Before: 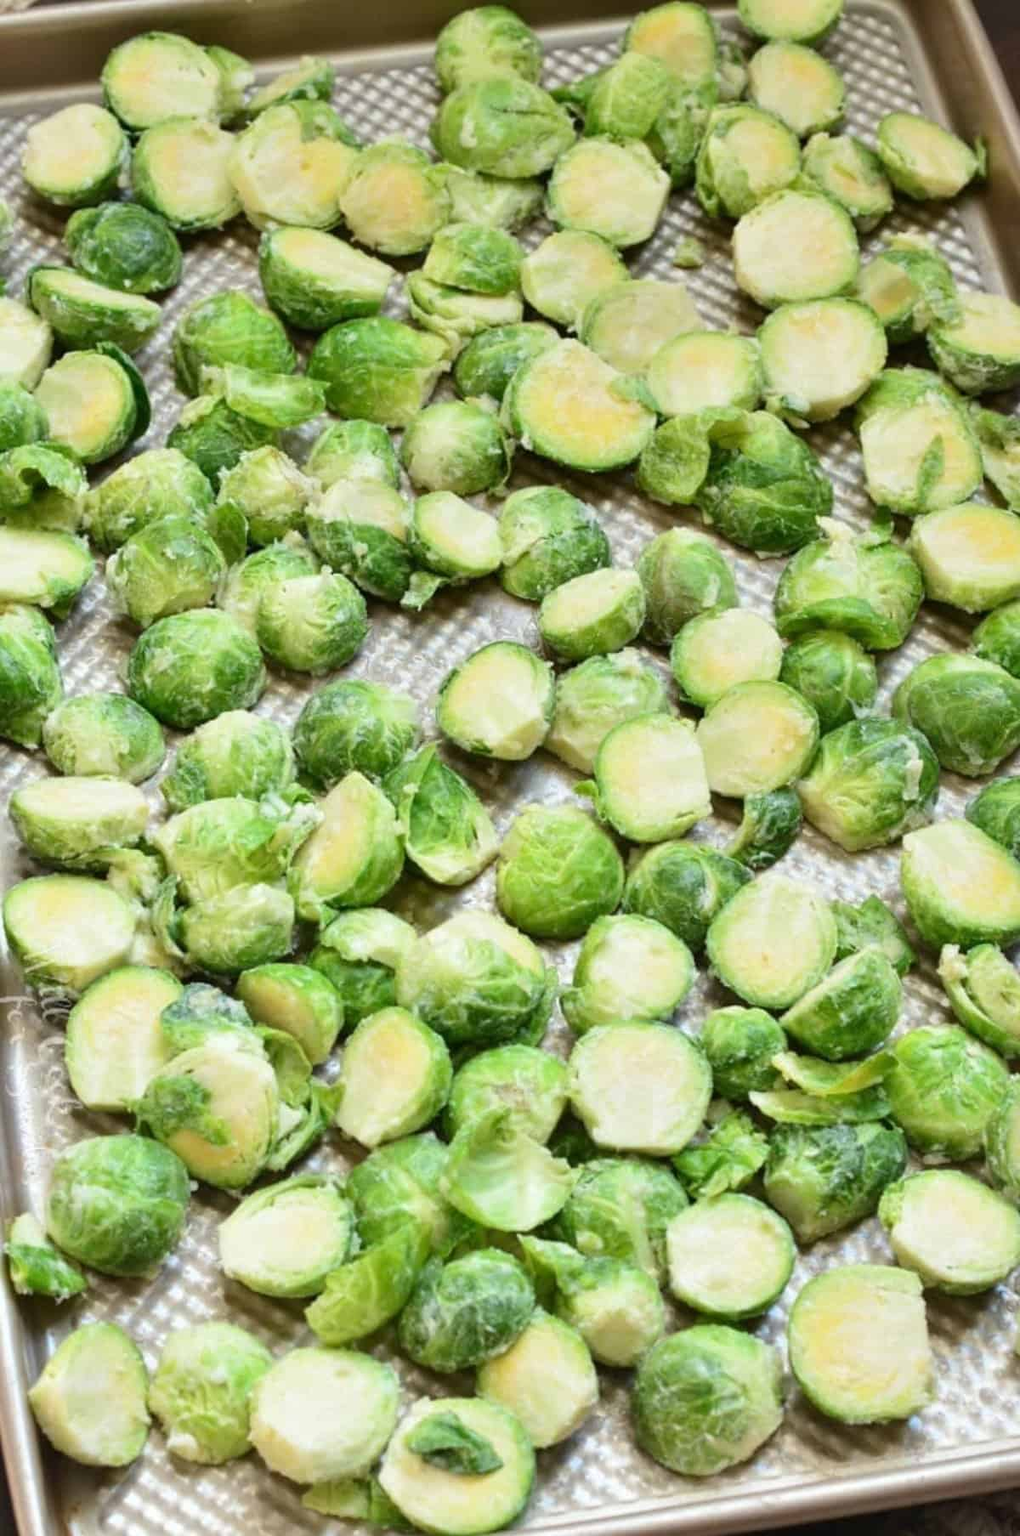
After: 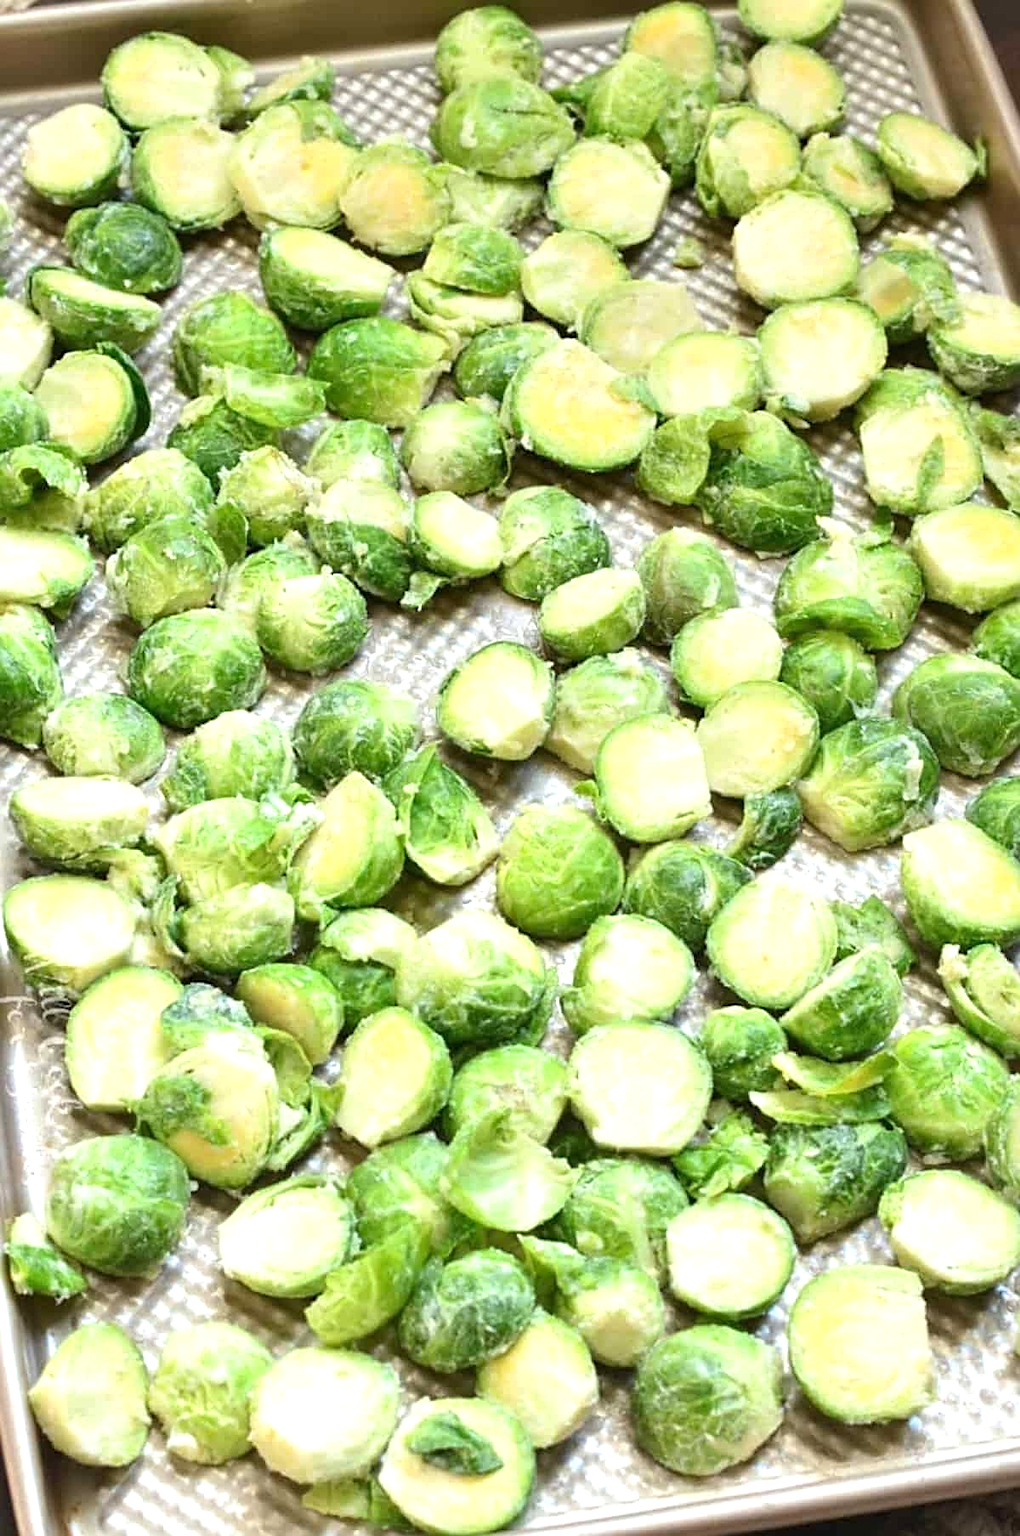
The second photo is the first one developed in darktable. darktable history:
exposure: exposure 0.496 EV, compensate highlight preservation false
sharpen: on, module defaults
